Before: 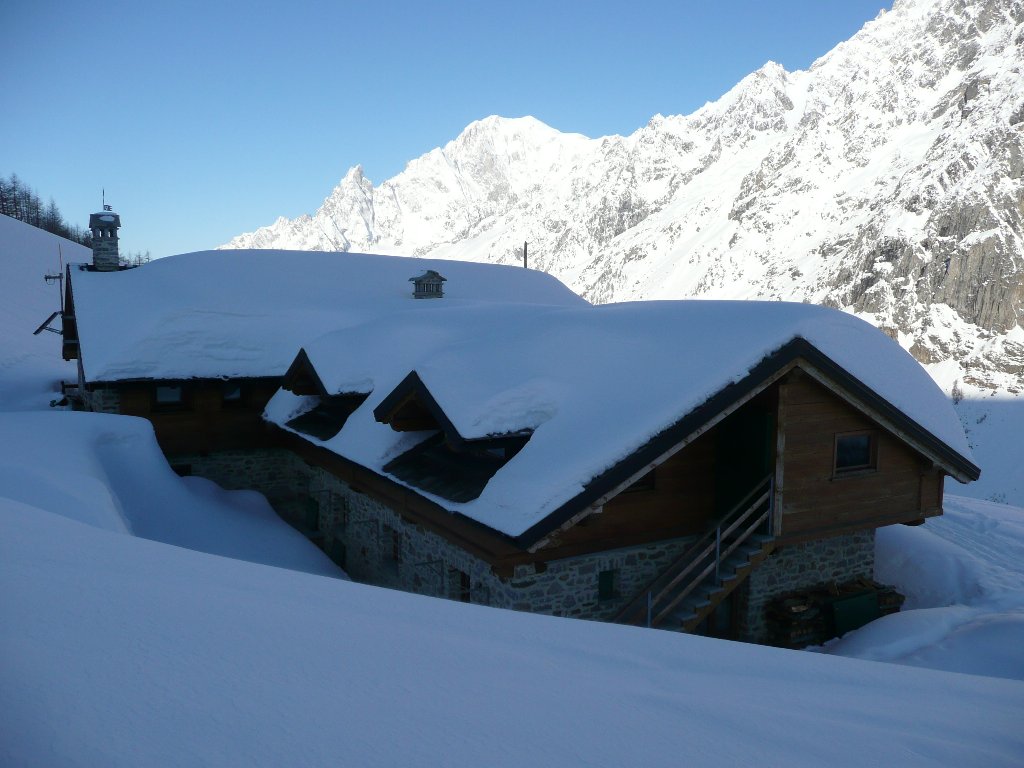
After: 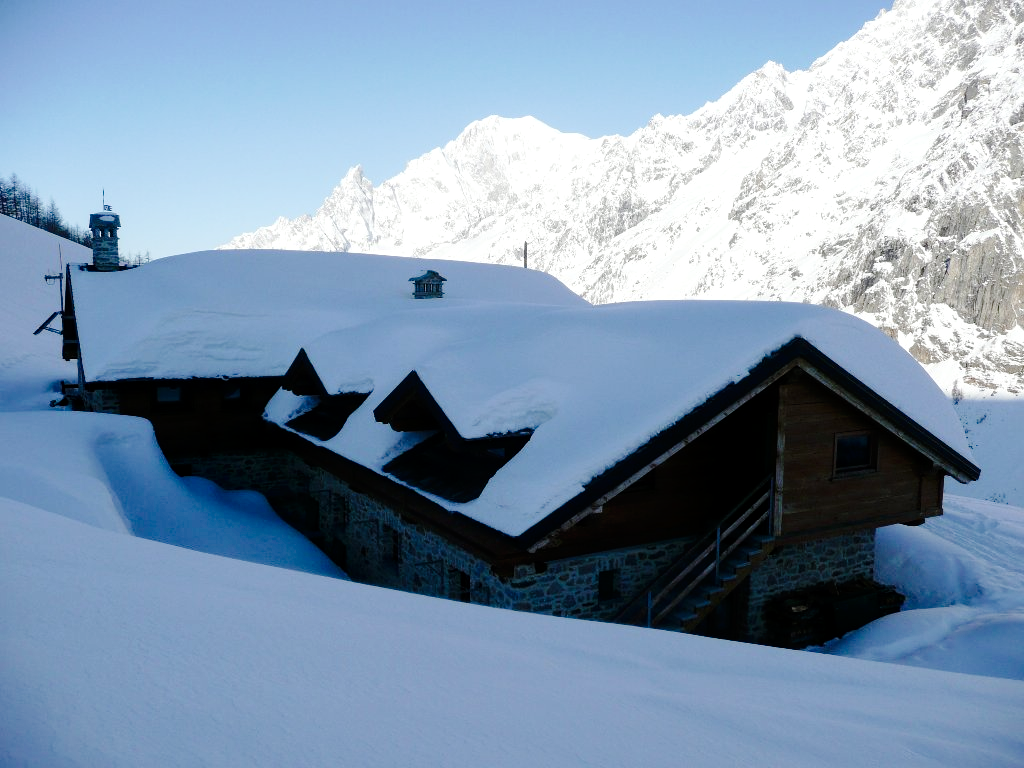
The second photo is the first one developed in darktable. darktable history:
tone curve: curves: ch0 [(0, 0) (0.003, 0.001) (0.011, 0.006) (0.025, 0.012) (0.044, 0.018) (0.069, 0.025) (0.1, 0.045) (0.136, 0.074) (0.177, 0.124) (0.224, 0.196) (0.277, 0.289) (0.335, 0.396) (0.399, 0.495) (0.468, 0.585) (0.543, 0.663) (0.623, 0.728) (0.709, 0.808) (0.801, 0.87) (0.898, 0.932) (1, 1)], preserve colors none
local contrast: highlights 100%, shadows 100%, detail 120%, midtone range 0.2
